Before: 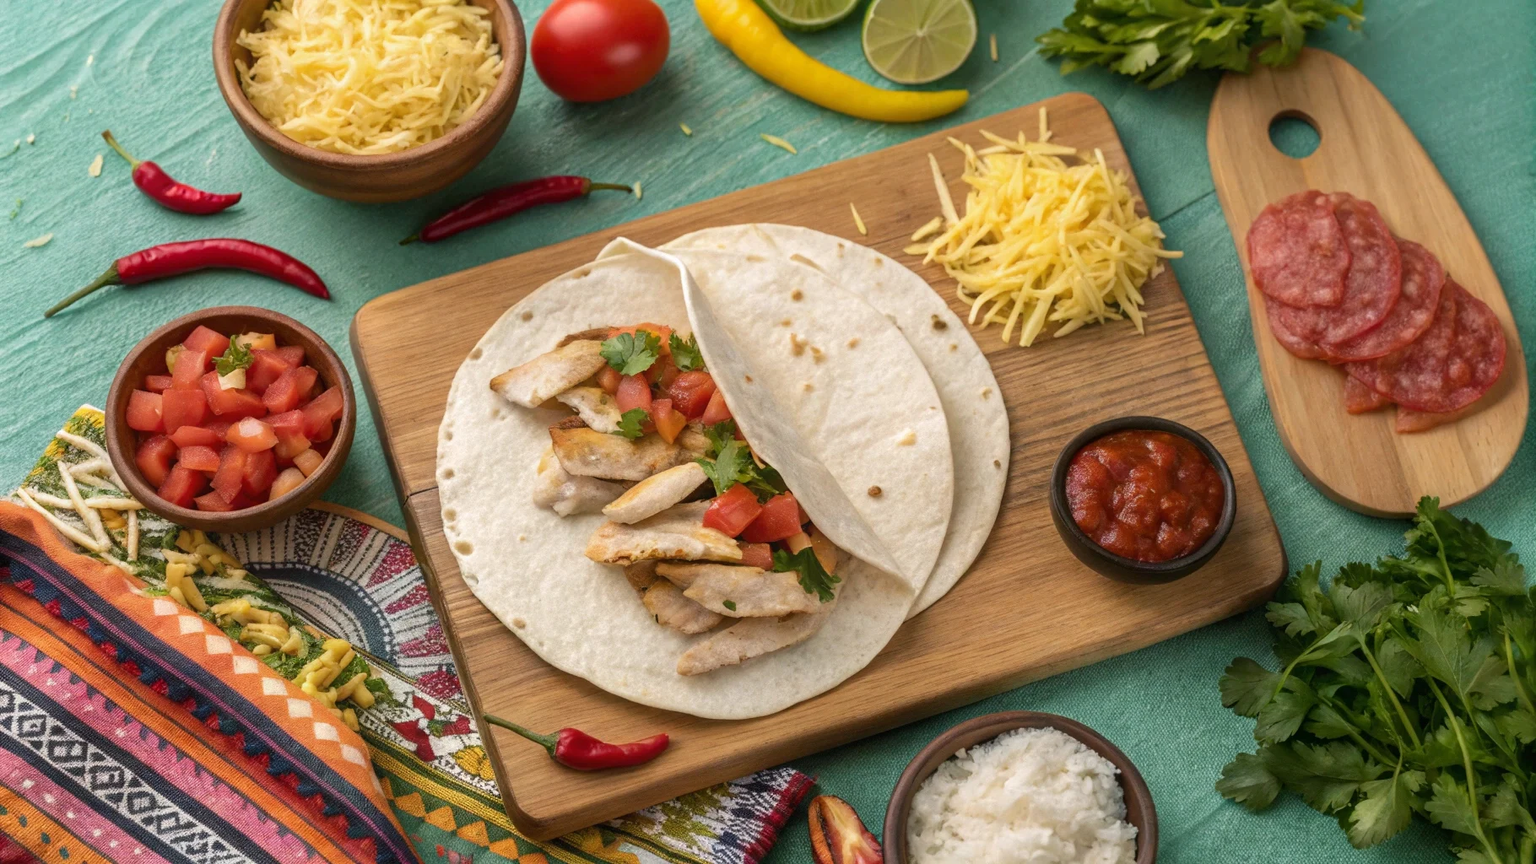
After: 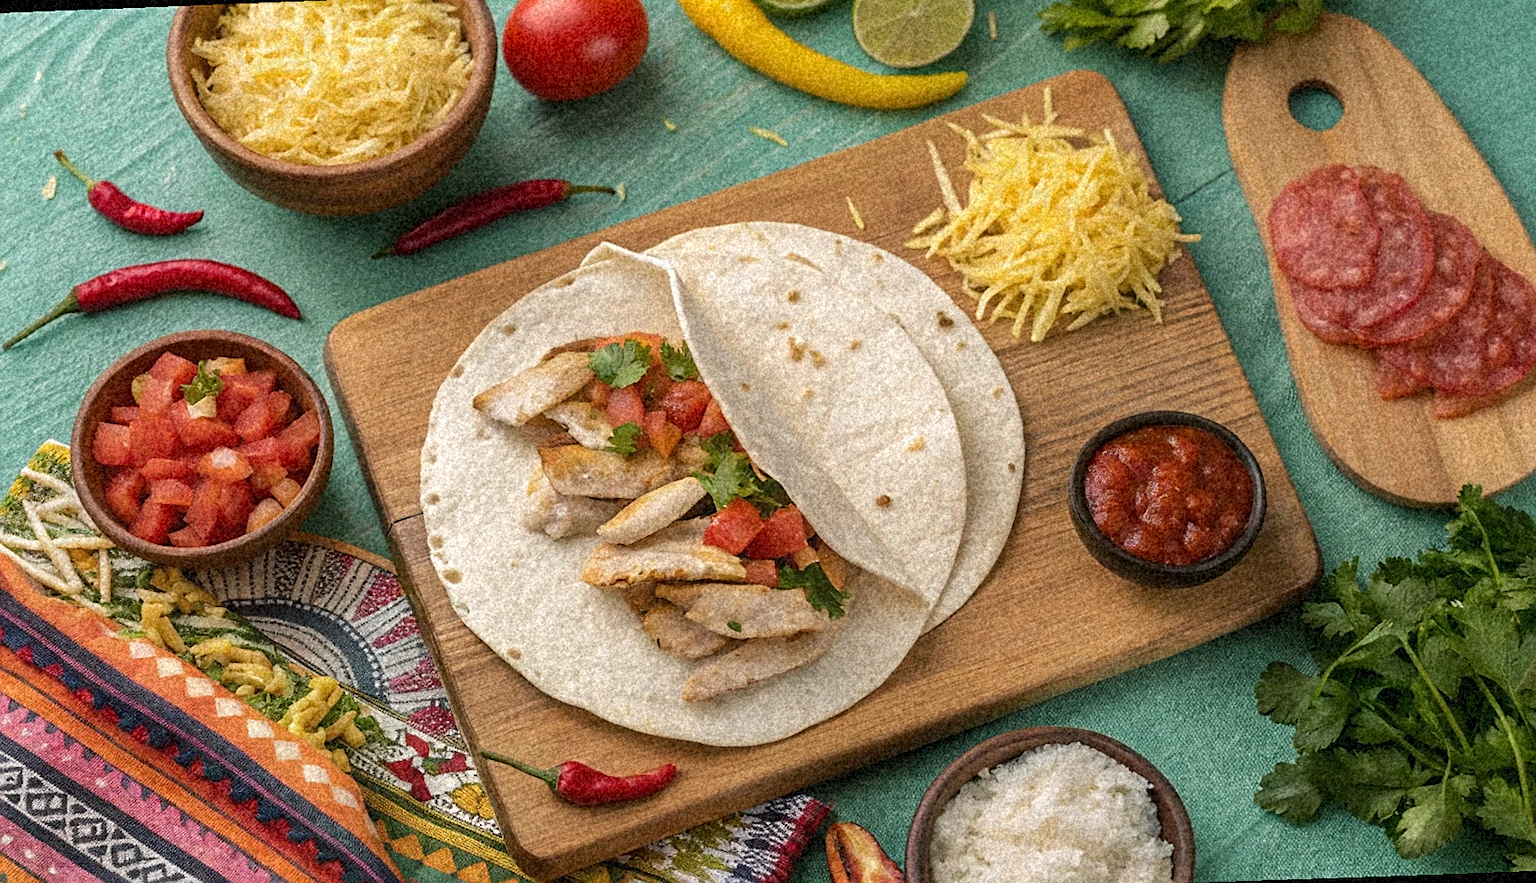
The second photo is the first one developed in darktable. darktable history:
grain: coarseness 46.9 ISO, strength 50.21%, mid-tones bias 0%
tone equalizer: -8 EV -1.84 EV, -7 EV -1.16 EV, -6 EV -1.62 EV, smoothing diameter 25%, edges refinement/feathering 10, preserve details guided filter
sharpen: on, module defaults
rotate and perspective: rotation -2.12°, lens shift (vertical) 0.009, lens shift (horizontal) -0.008, automatic cropping original format, crop left 0.036, crop right 0.964, crop top 0.05, crop bottom 0.959
